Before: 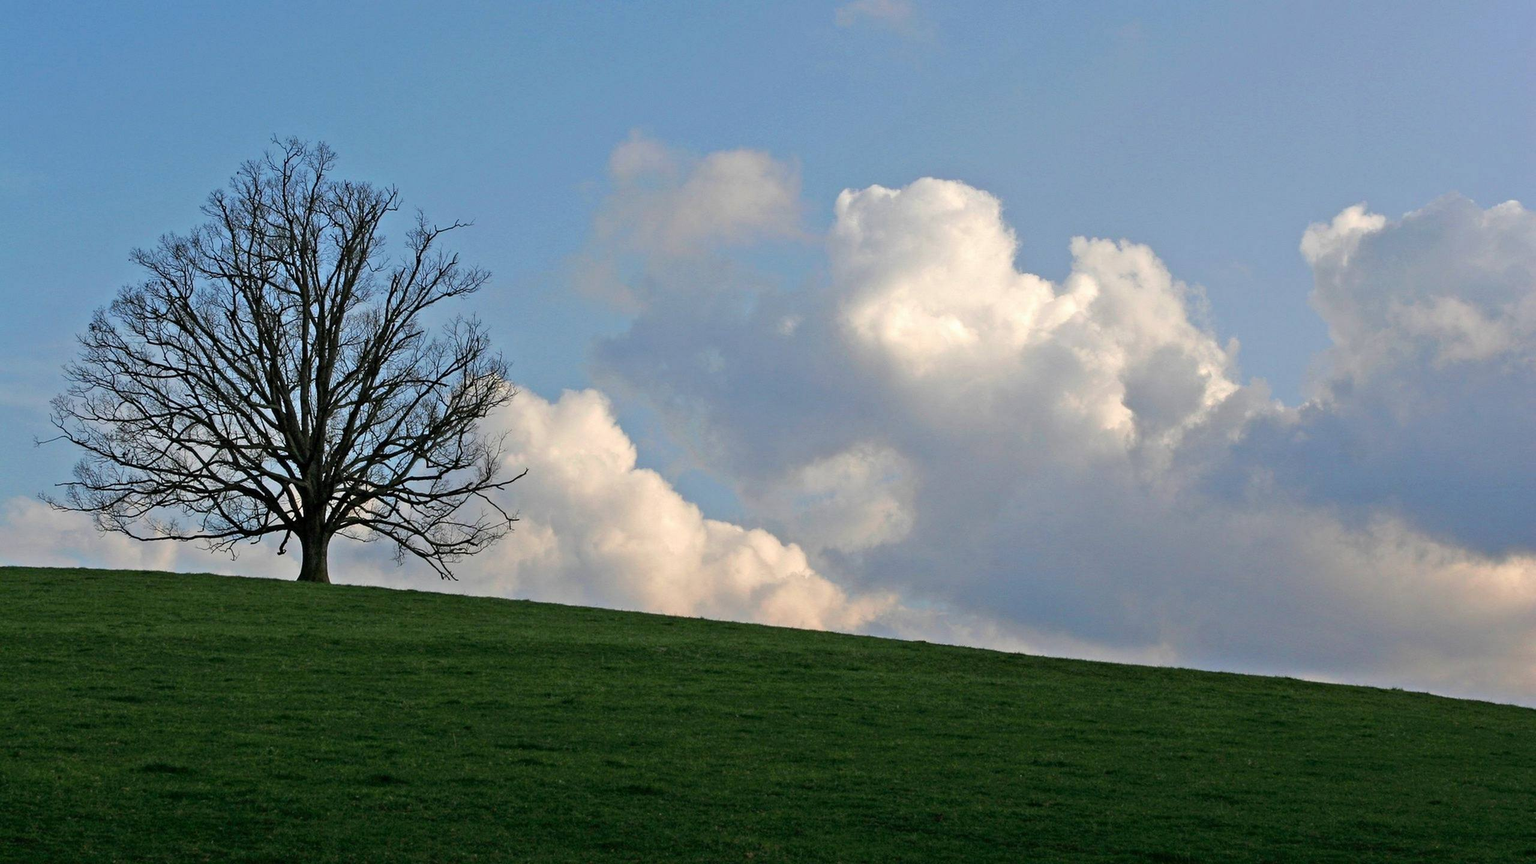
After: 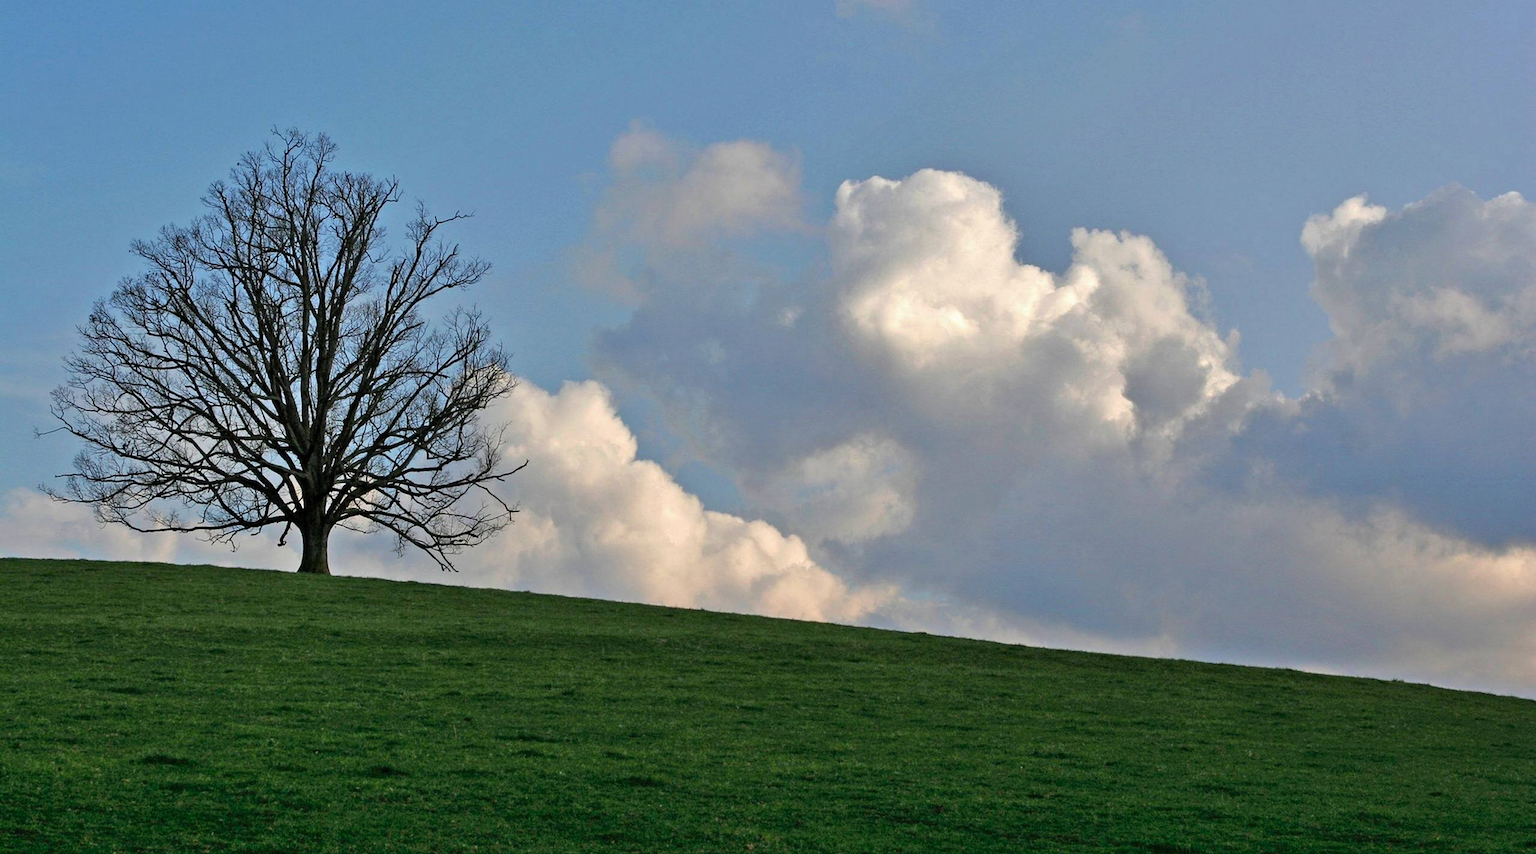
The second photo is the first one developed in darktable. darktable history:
crop: top 1.049%, right 0.001%
shadows and highlights: low approximation 0.01, soften with gaussian
